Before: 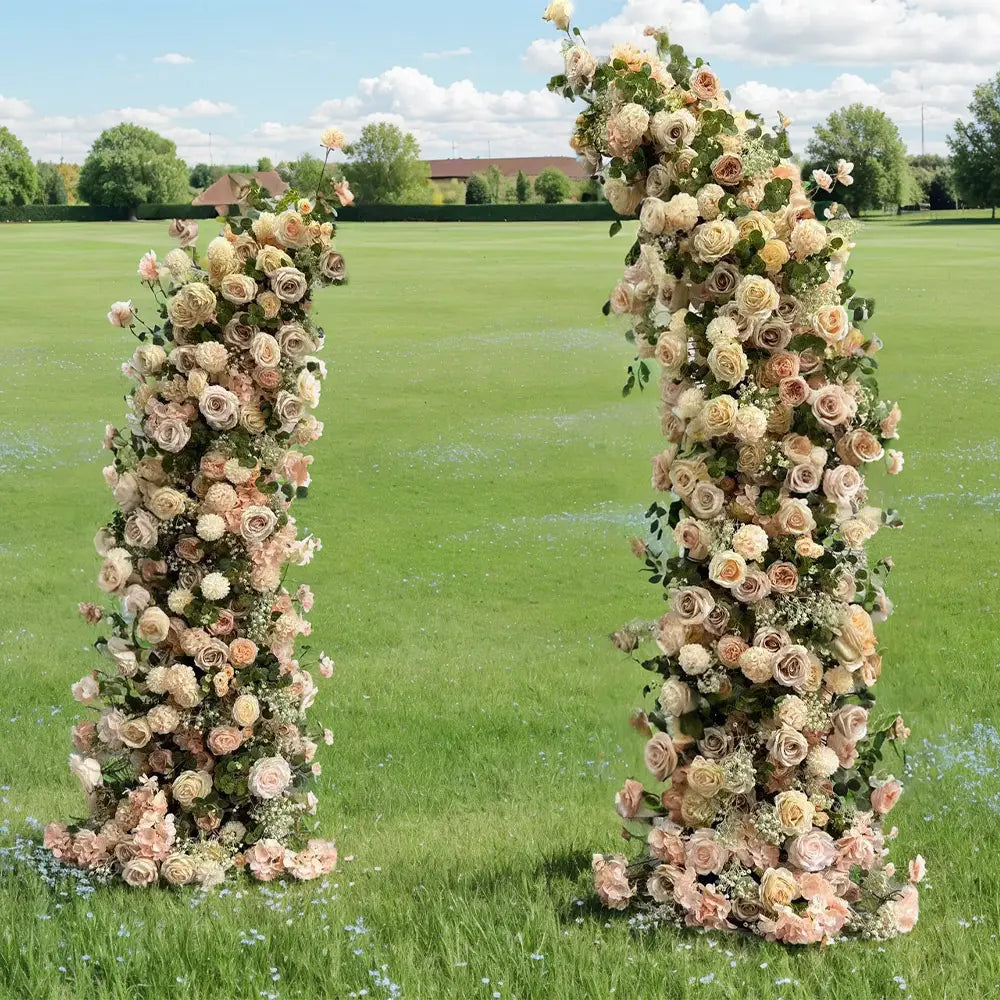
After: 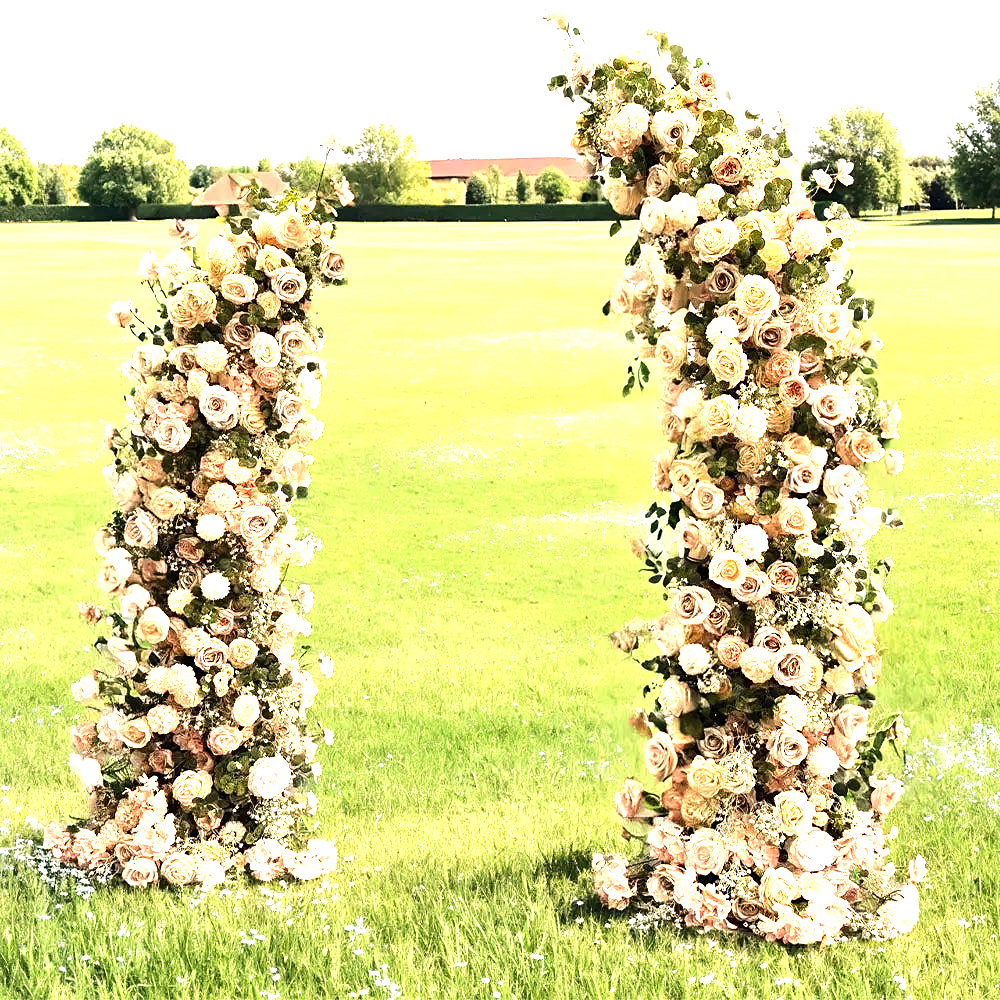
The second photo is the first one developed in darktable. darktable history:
exposure: black level correction 0, exposure 0.9 EV, compensate exposure bias true, compensate highlight preservation false
white balance: red 1.127, blue 0.943
color zones: curves: ch1 [(0, 0.513) (0.143, 0.524) (0.286, 0.511) (0.429, 0.506) (0.571, 0.503) (0.714, 0.503) (0.857, 0.508) (1, 0.513)]
sharpen: amount 0.2
tone equalizer: -8 EV -0.75 EV, -7 EV -0.7 EV, -6 EV -0.6 EV, -5 EV -0.4 EV, -3 EV 0.4 EV, -2 EV 0.6 EV, -1 EV 0.7 EV, +0 EV 0.75 EV, edges refinement/feathering 500, mask exposure compensation -1.57 EV, preserve details no
